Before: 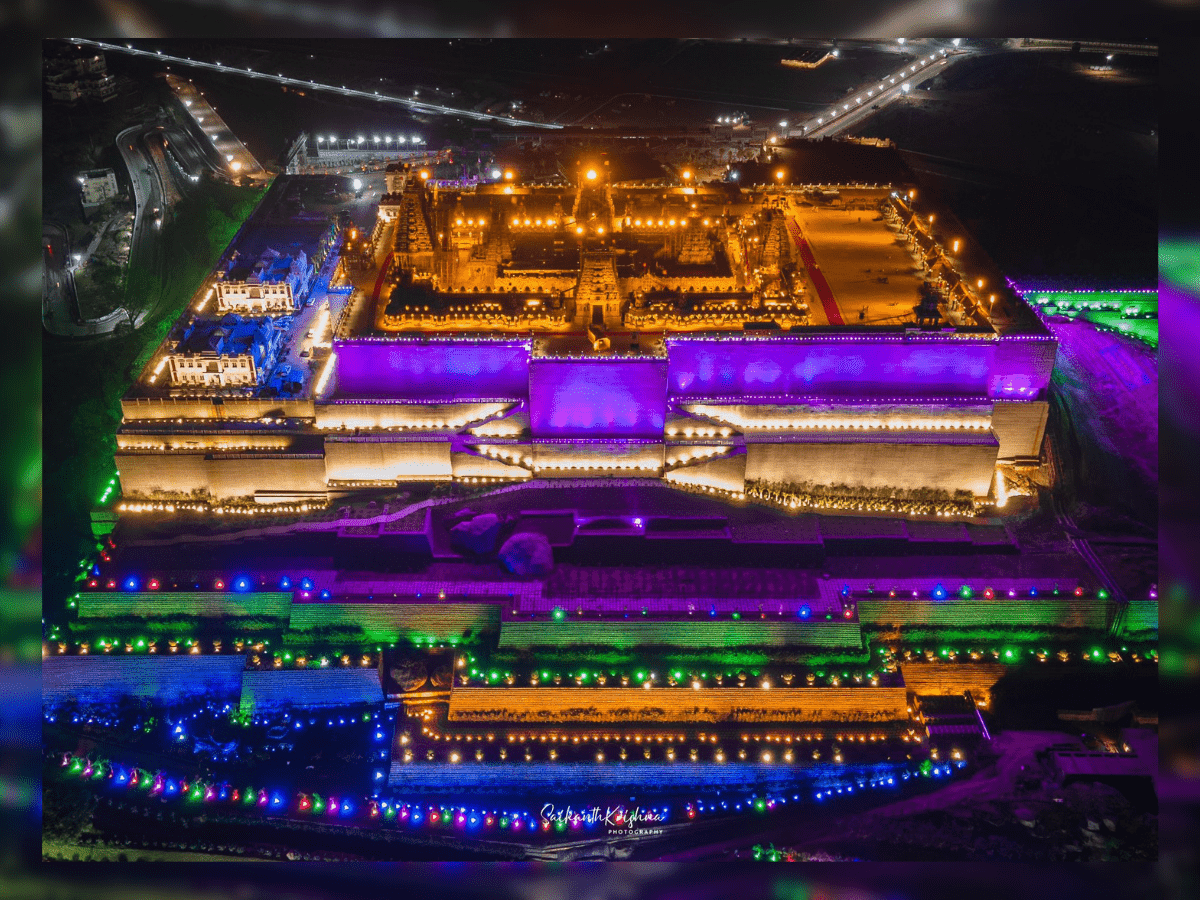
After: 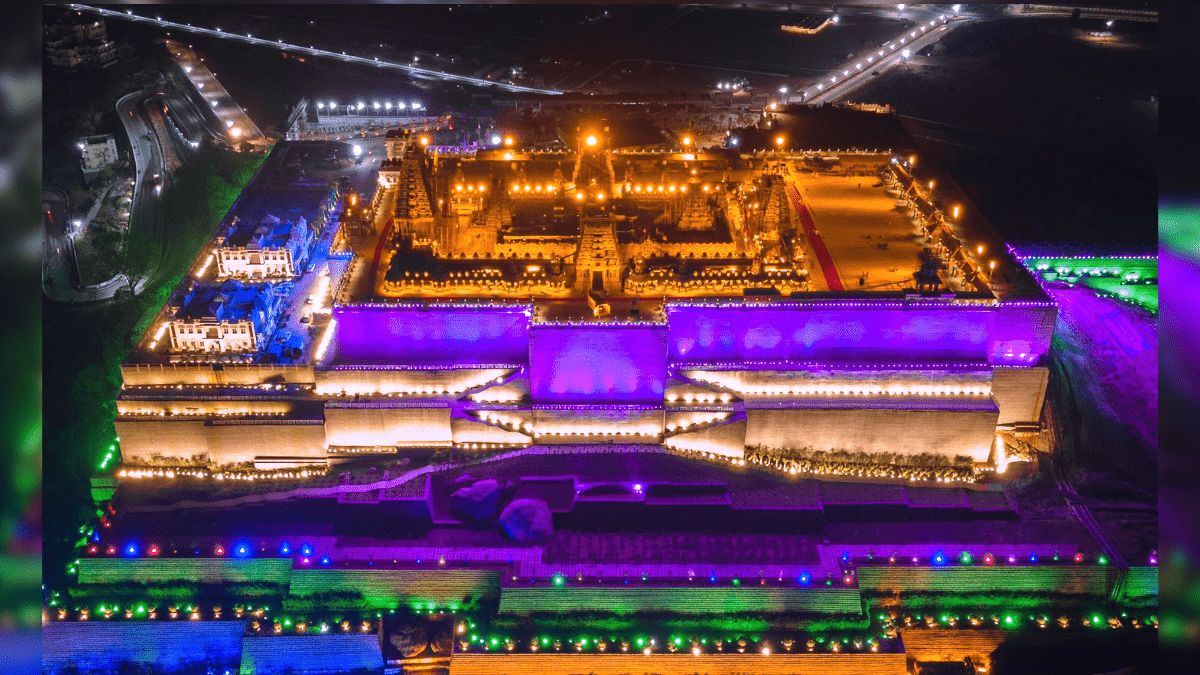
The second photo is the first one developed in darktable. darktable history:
crop: top 3.857%, bottom 21.132%
rotate and perspective: automatic cropping original format, crop left 0, crop top 0
white balance: red 1.042, blue 1.17
exposure: exposure 0.2 EV, compensate highlight preservation false
